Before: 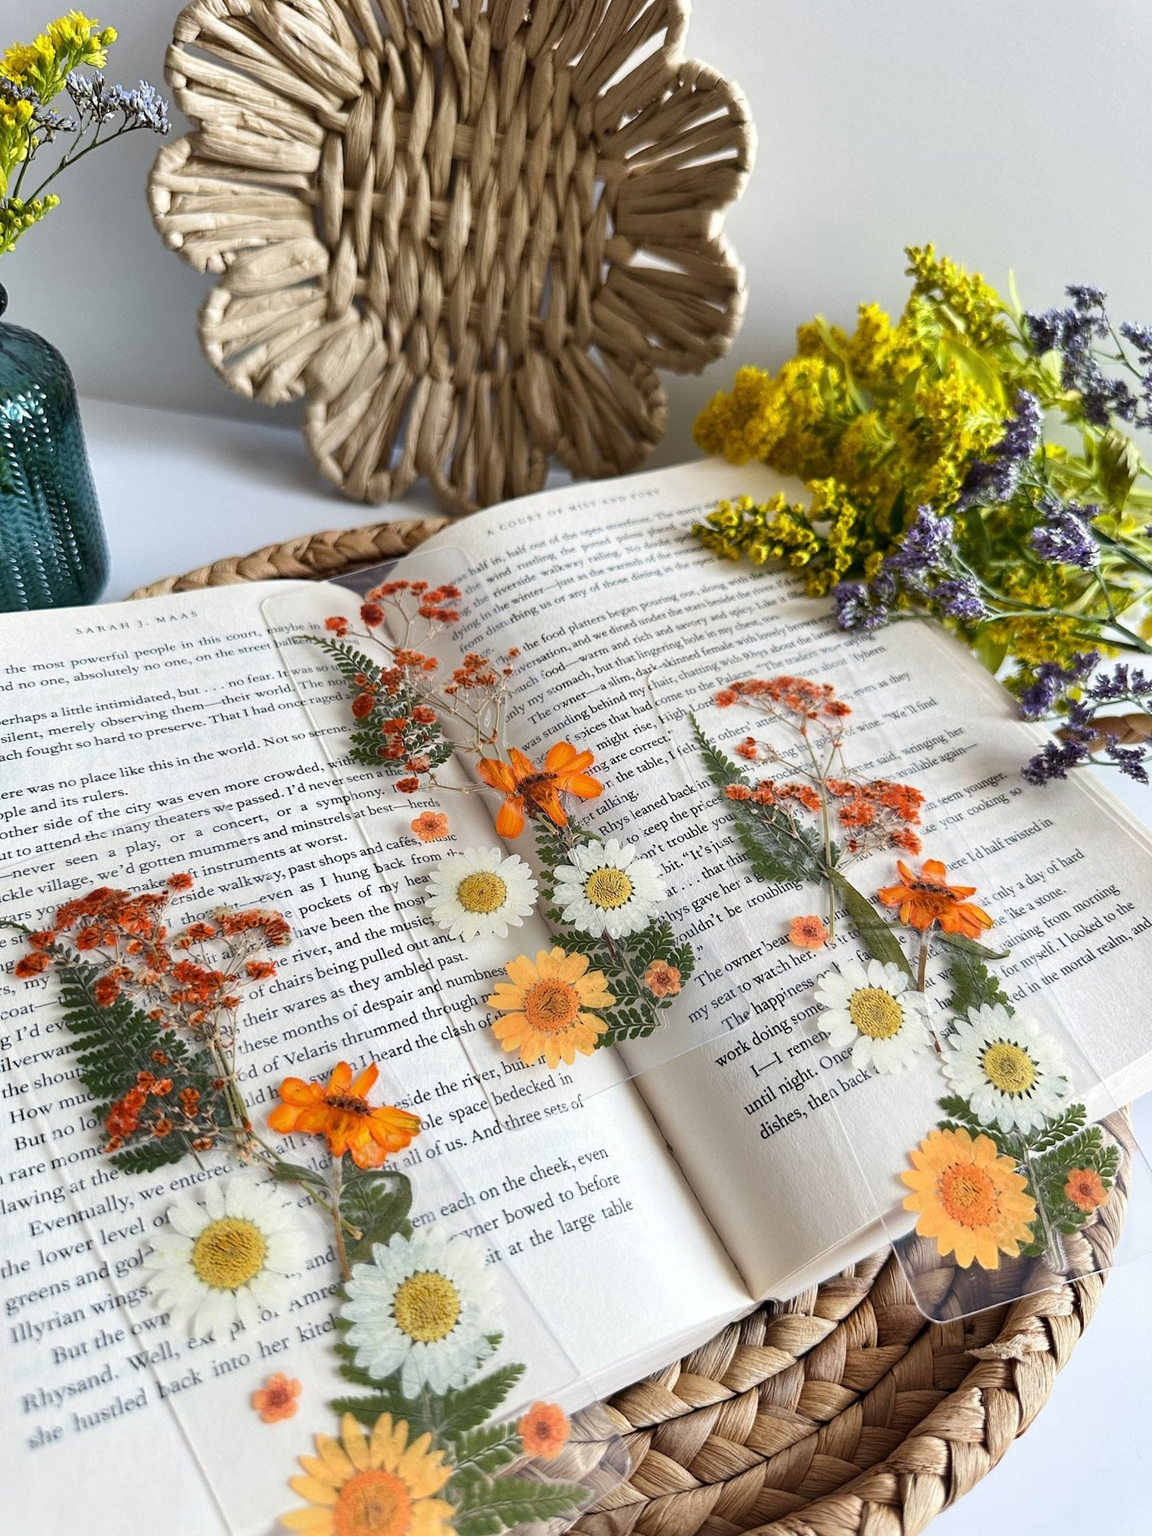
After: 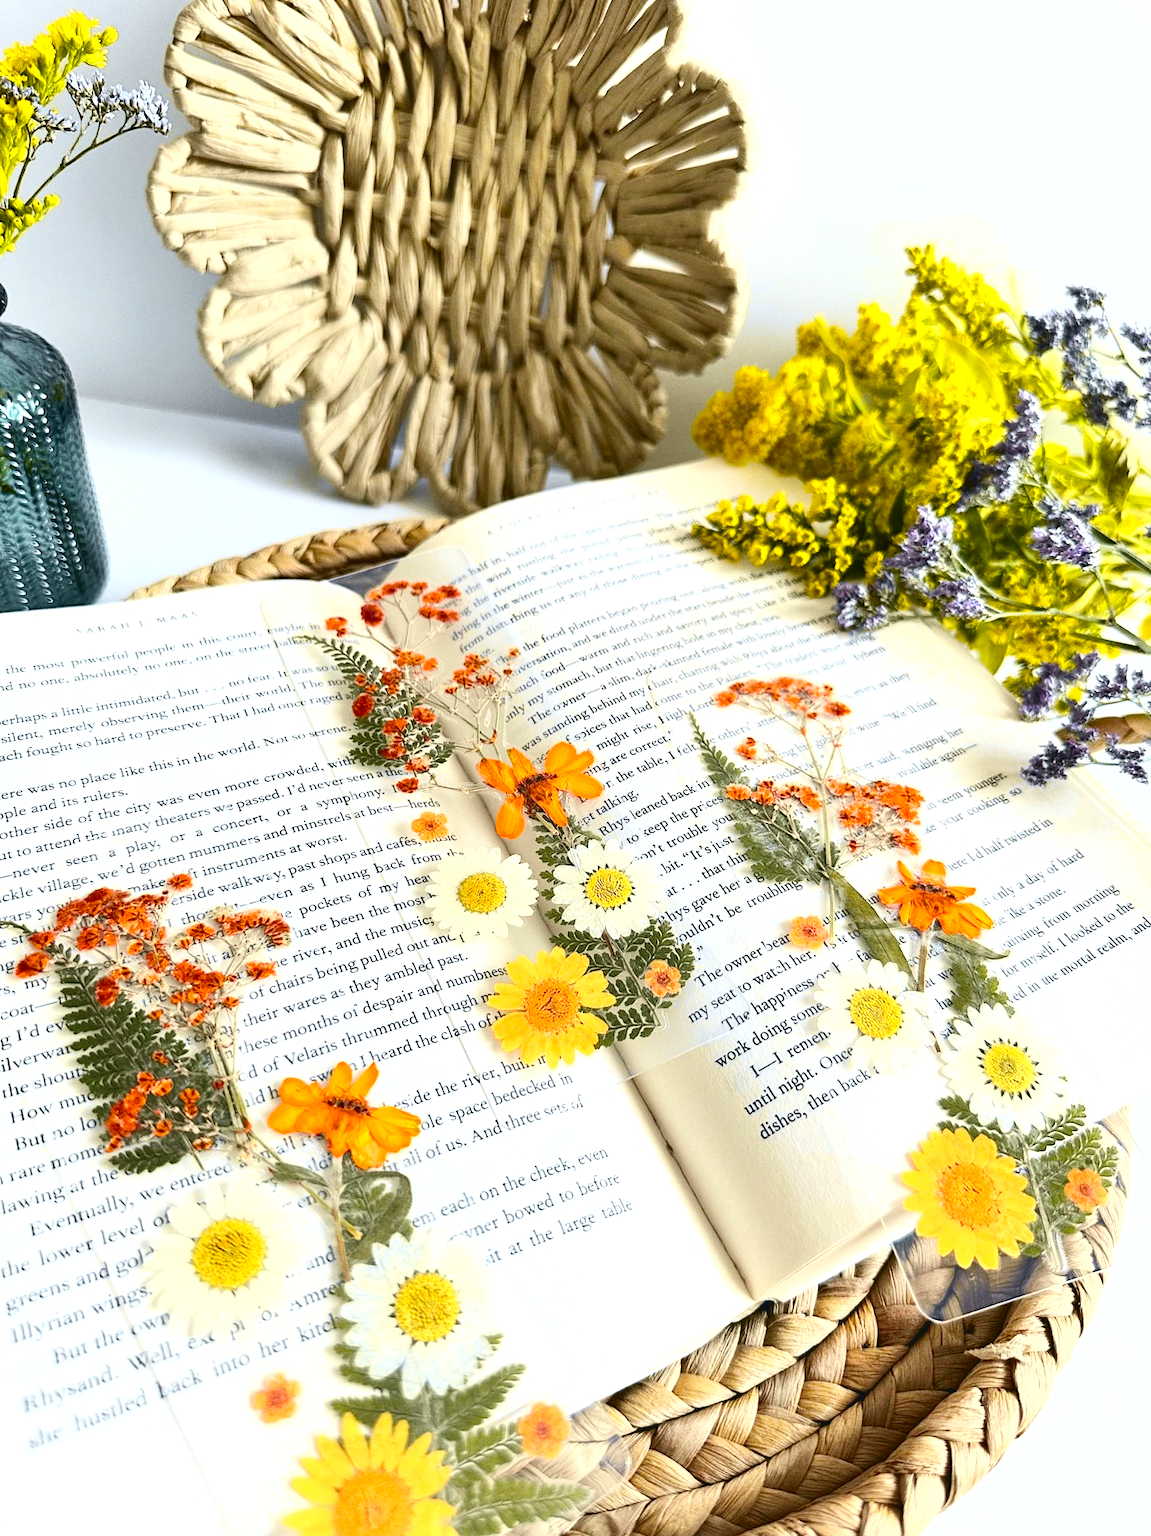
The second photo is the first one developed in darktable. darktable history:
levels: levels [0, 0.435, 0.917]
tone curve: curves: ch0 [(0, 0.029) (0.087, 0.084) (0.227, 0.239) (0.46, 0.576) (0.657, 0.796) (0.861, 0.932) (0.997, 0.951)]; ch1 [(0, 0) (0.353, 0.344) (0.45, 0.46) (0.502, 0.494) (0.534, 0.523) (0.573, 0.576) (0.602, 0.631) (0.647, 0.669) (1, 1)]; ch2 [(0, 0) (0.333, 0.346) (0.385, 0.395) (0.44, 0.466) (0.5, 0.493) (0.521, 0.56) (0.553, 0.579) (0.573, 0.599) (0.667, 0.777) (1, 1)], color space Lab, independent channels, preserve colors none
